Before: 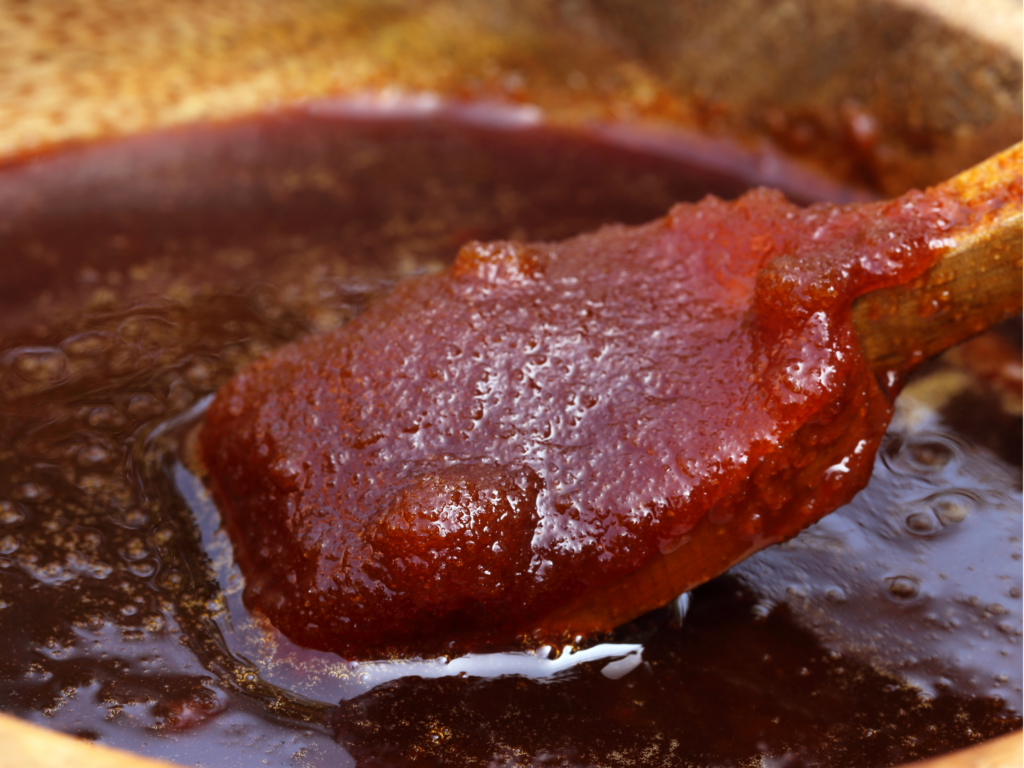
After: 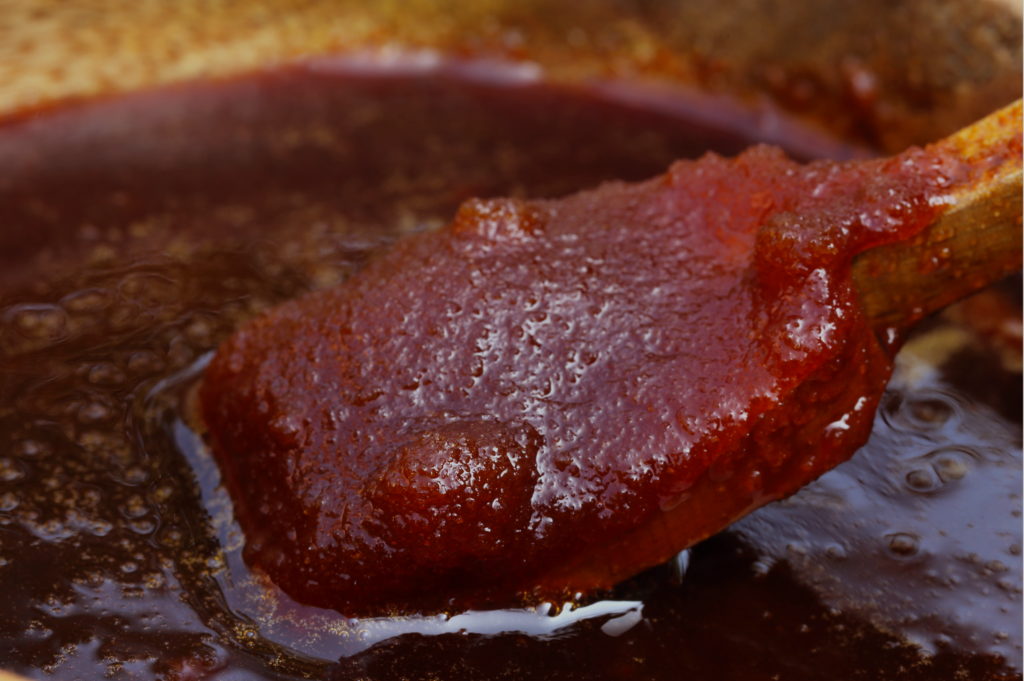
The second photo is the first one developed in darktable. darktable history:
contrast brightness saturation: contrast 0.01, saturation -0.05
crop and rotate: top 5.609%, bottom 5.609%
color correction: saturation 1.11
exposure: black level correction 0, exposure -0.721 EV, compensate highlight preservation false
